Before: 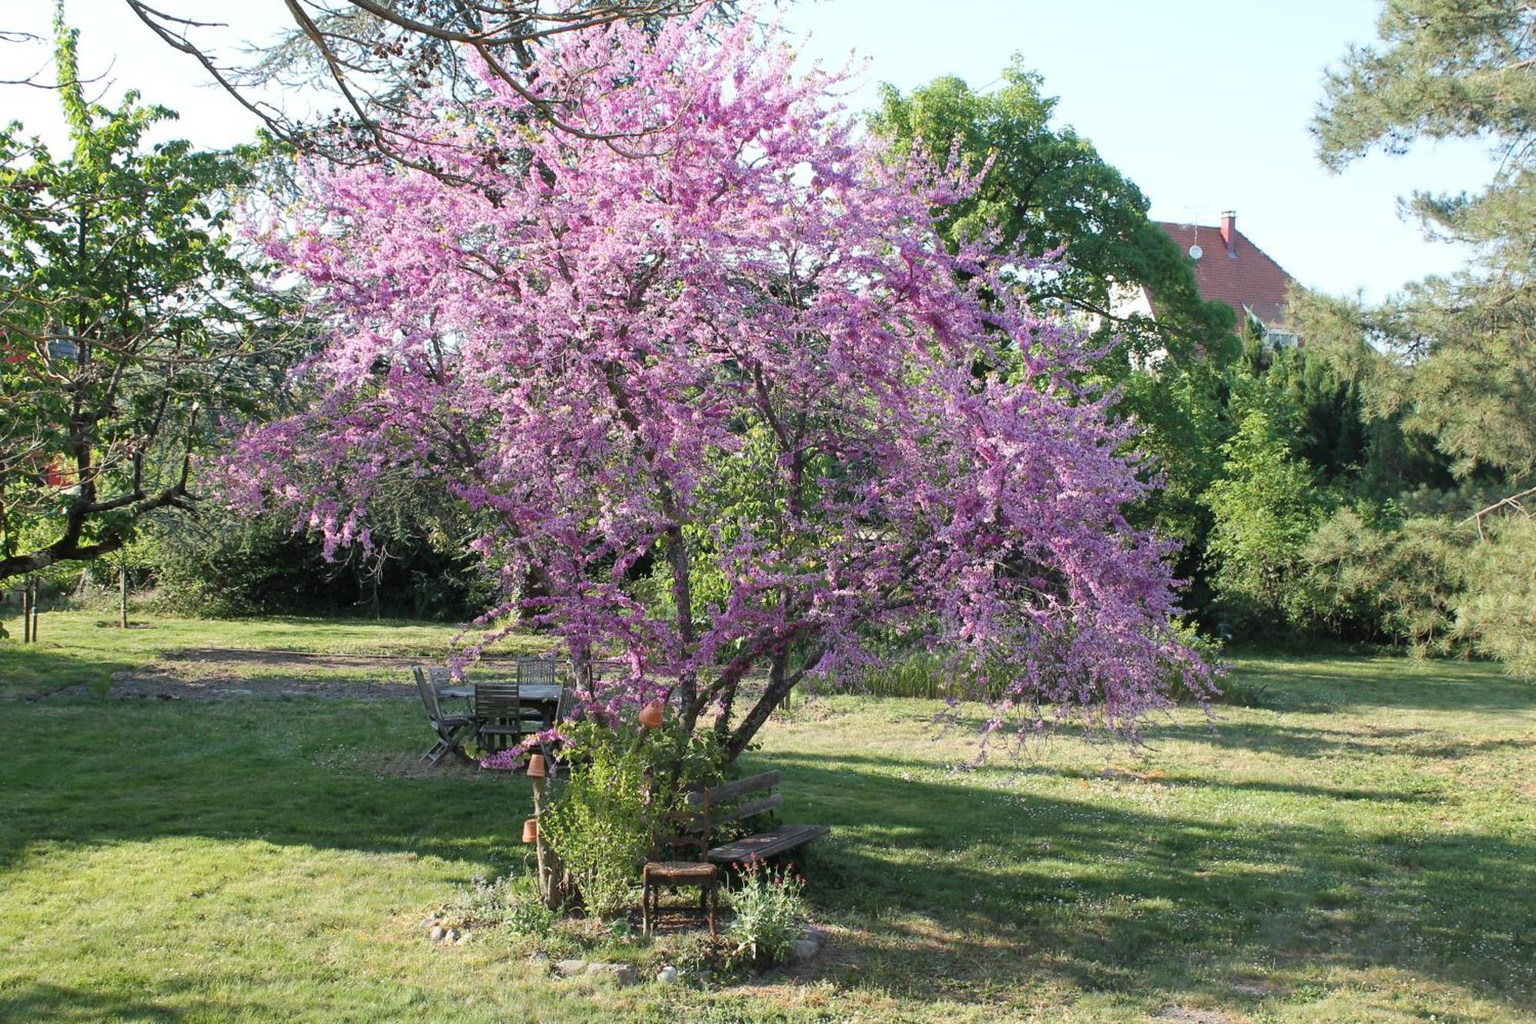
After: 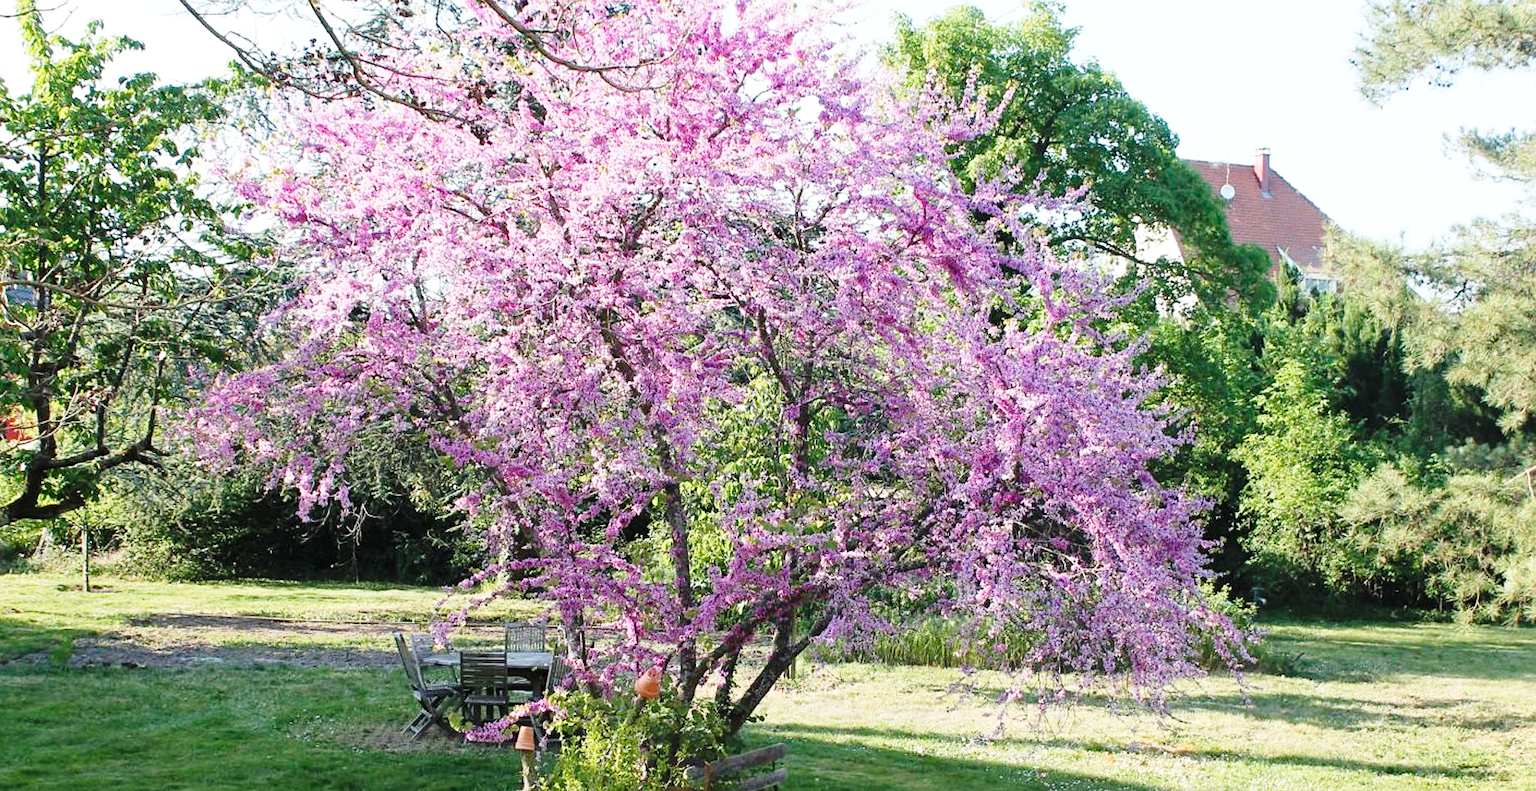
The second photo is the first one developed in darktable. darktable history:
sharpen: amount 0.202
base curve: curves: ch0 [(0, 0) (0.028, 0.03) (0.121, 0.232) (0.46, 0.748) (0.859, 0.968) (1, 1)], preserve colors none
crop: left 2.848%, top 7.098%, right 3.24%, bottom 20.23%
